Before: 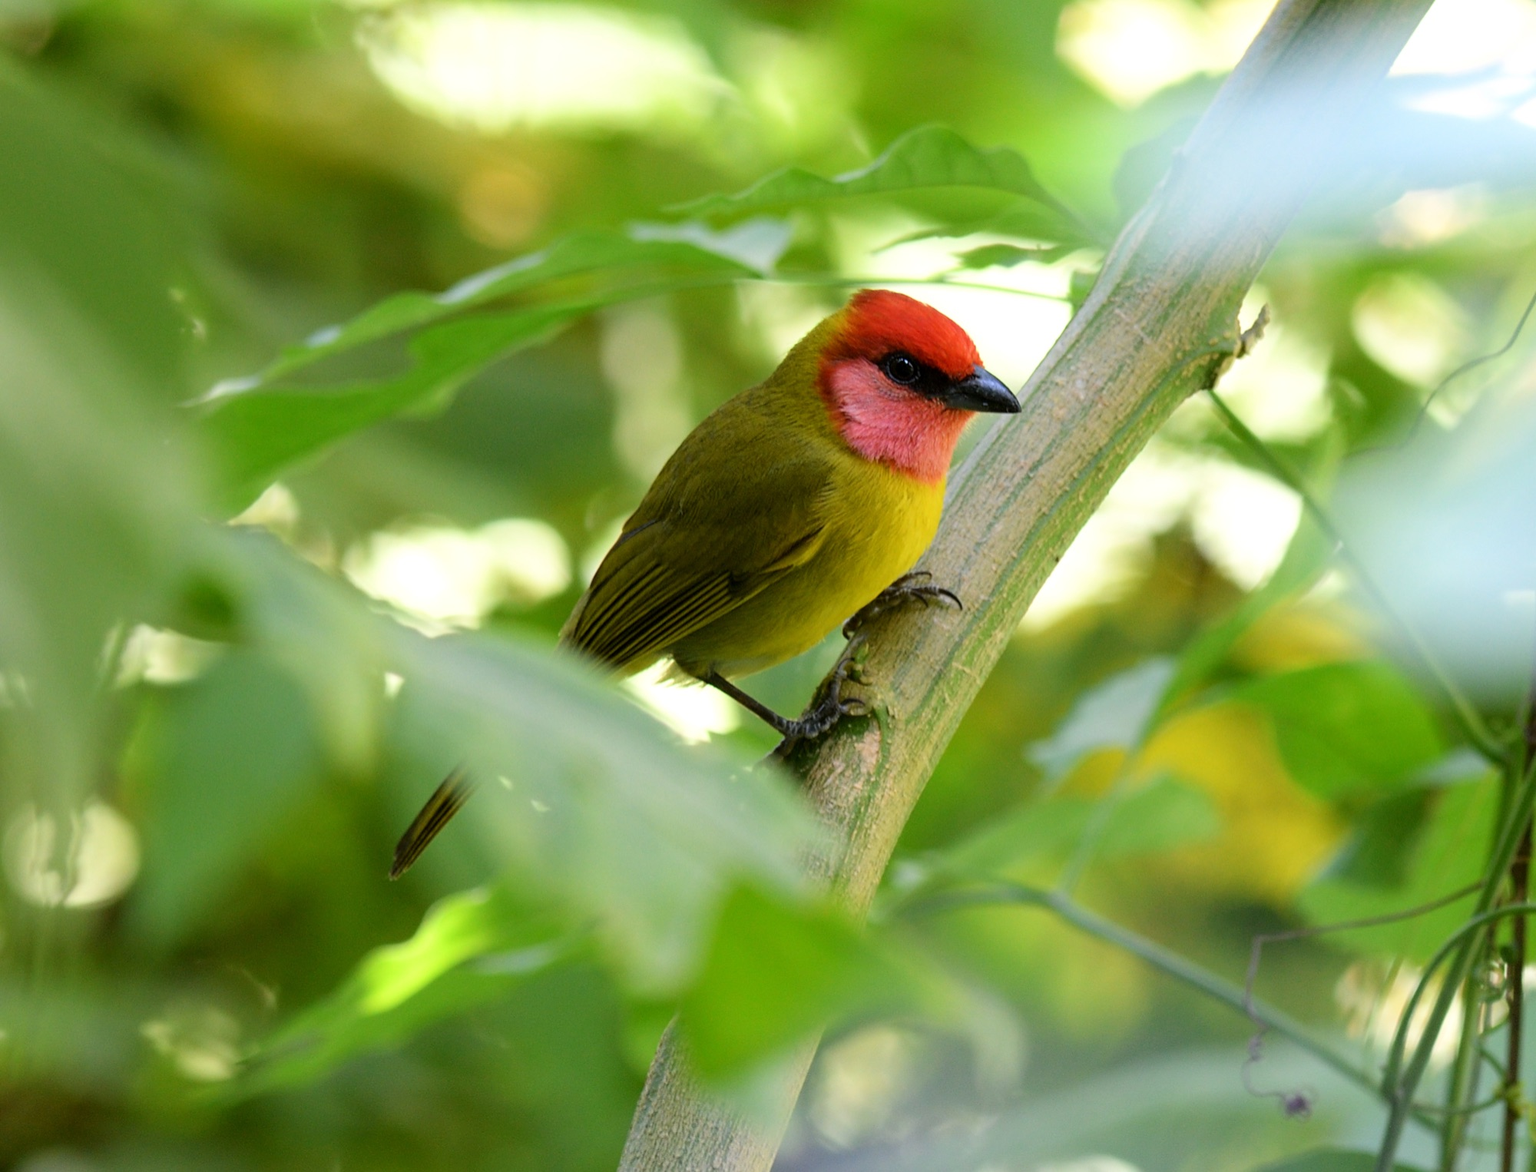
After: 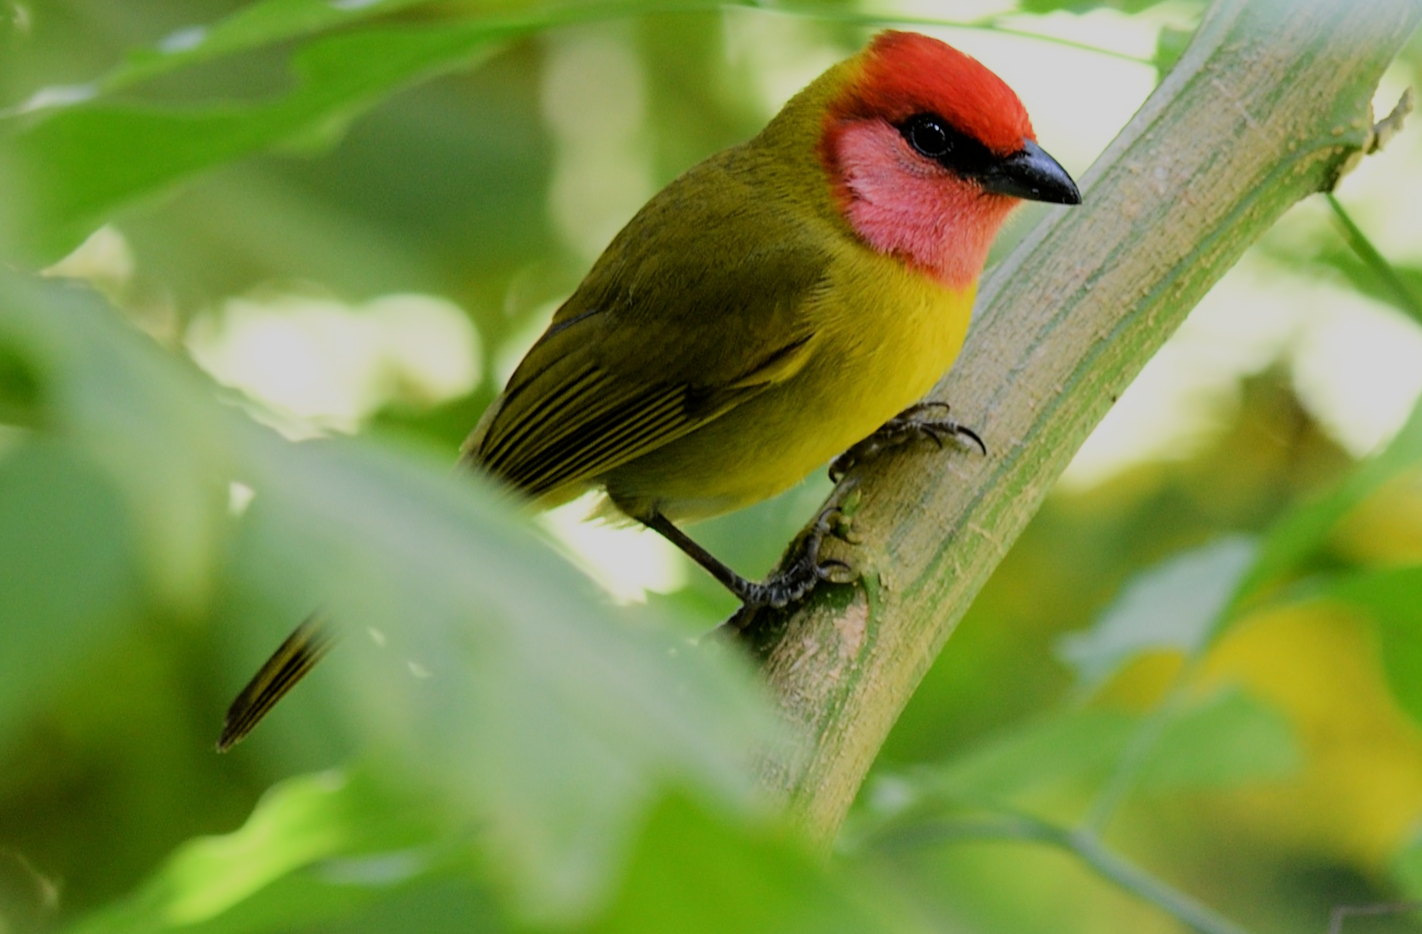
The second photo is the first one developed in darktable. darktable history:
filmic rgb: black relative exposure -16 EV, white relative exposure 6.86 EV, hardness 4.72, iterations of high-quality reconstruction 0
crop and rotate: angle -4.18°, left 9.807%, top 20.987%, right 12.462%, bottom 12.072%
